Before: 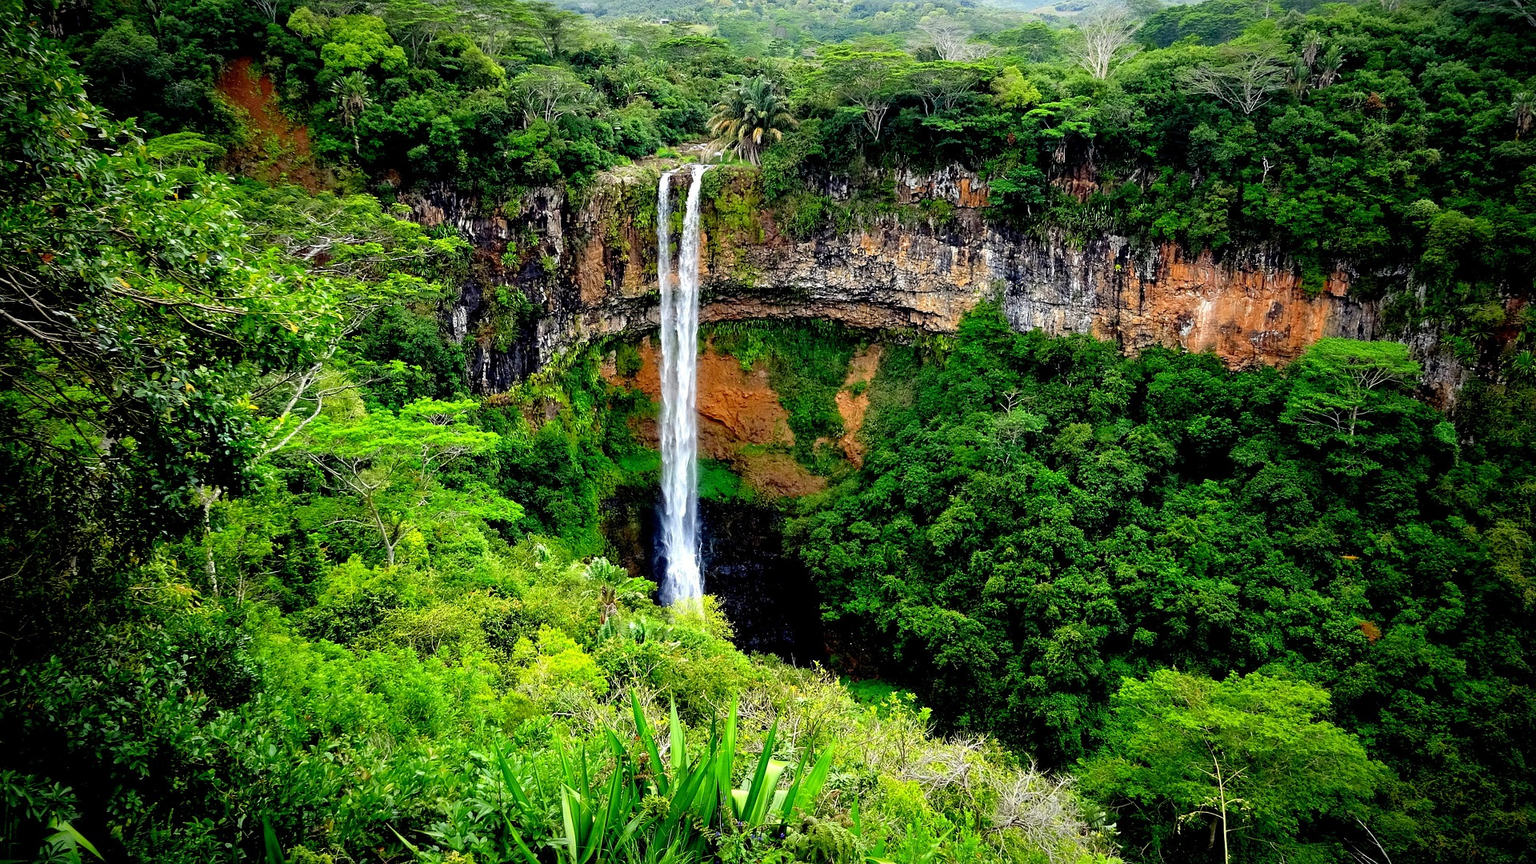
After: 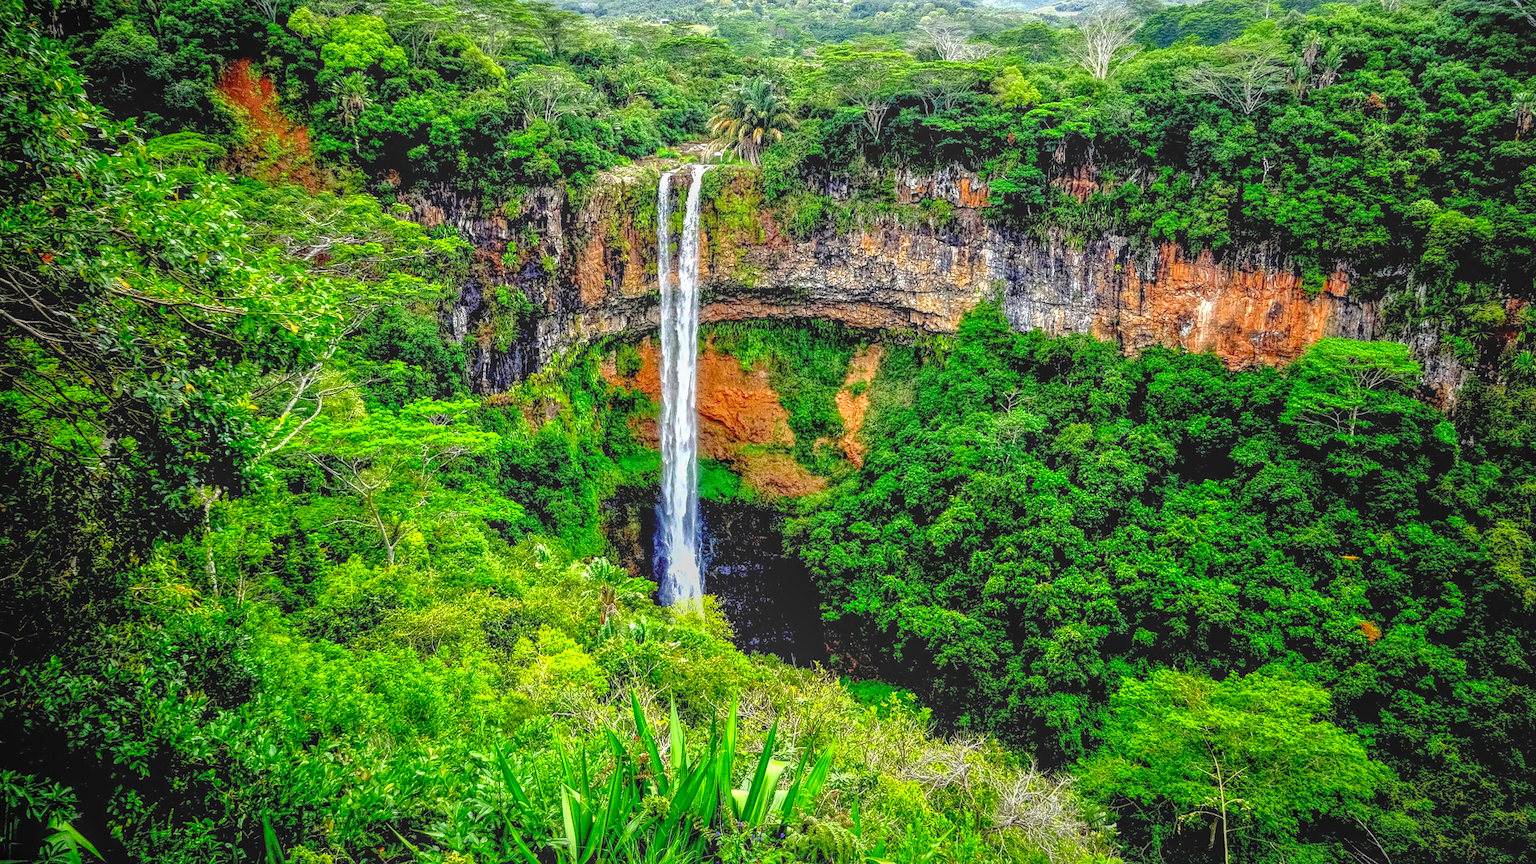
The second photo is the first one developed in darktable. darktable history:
local contrast: highlights 20%, shadows 30%, detail 200%, midtone range 0.2
exposure: black level correction 0, exposure 0.4 EV, compensate exposure bias true, compensate highlight preservation false
tone equalizer: -7 EV 0.15 EV, -6 EV 0.6 EV, -5 EV 1.15 EV, -4 EV 1.33 EV, -3 EV 1.15 EV, -2 EV 0.6 EV, -1 EV 0.15 EV, mask exposure compensation -0.5 EV
